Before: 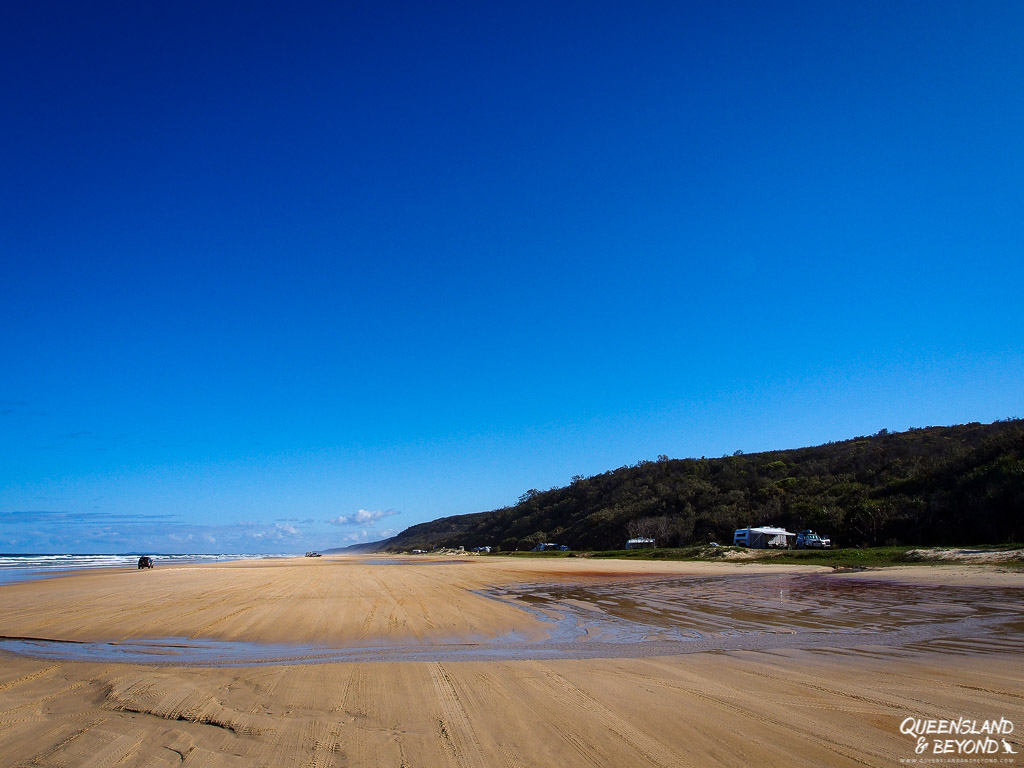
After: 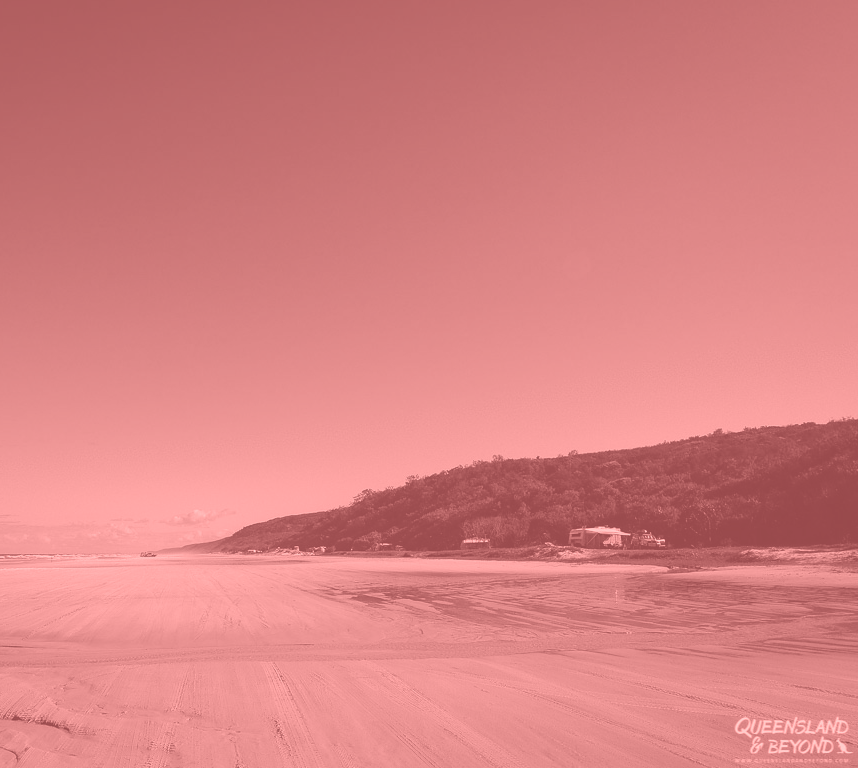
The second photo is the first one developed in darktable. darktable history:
crop: left 16.145%
colorize: saturation 51%, source mix 50.67%, lightness 50.67%
